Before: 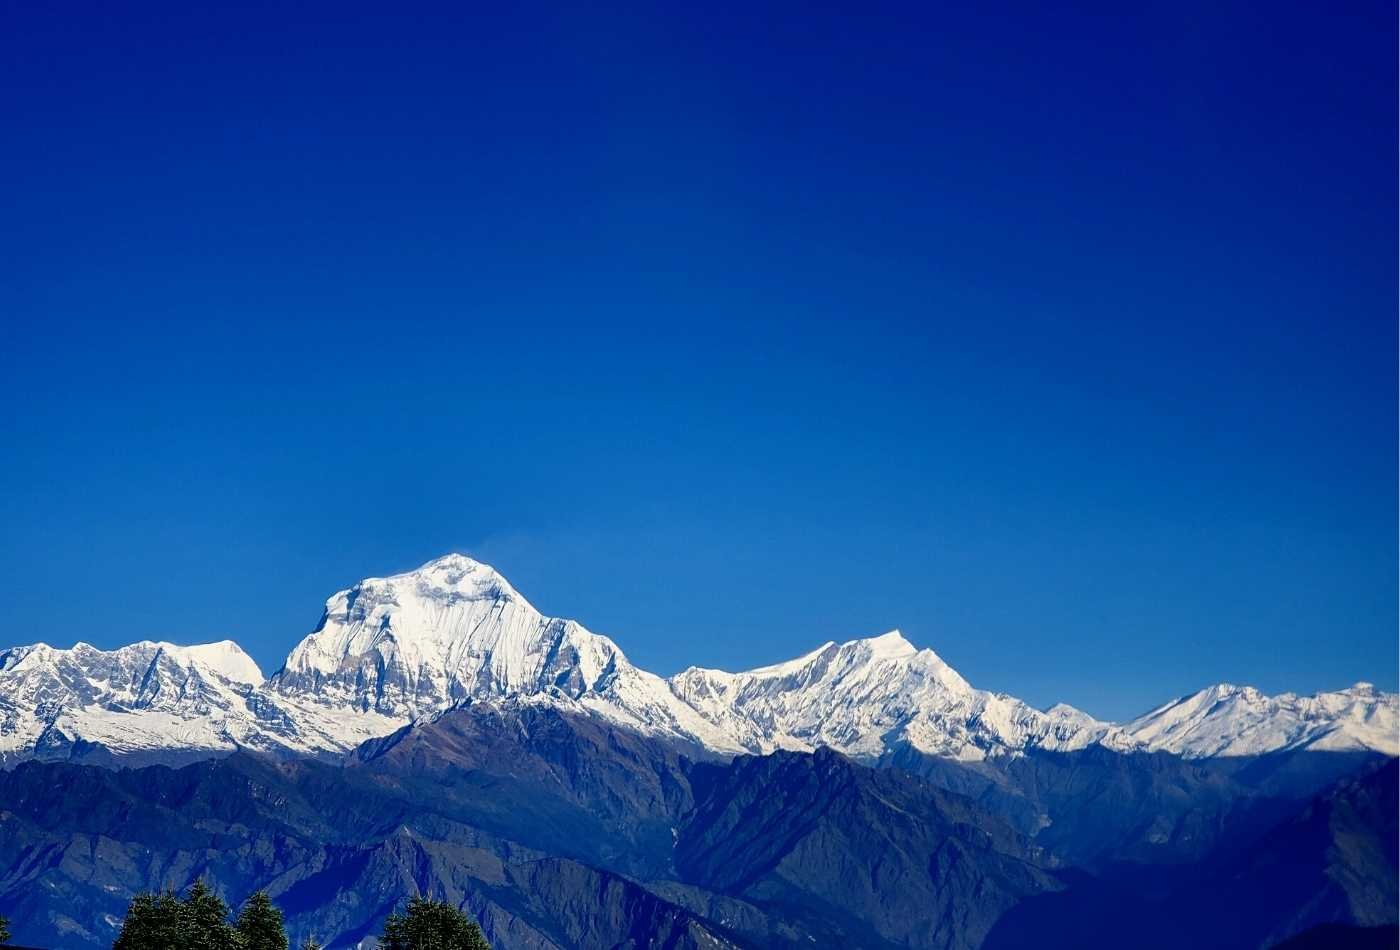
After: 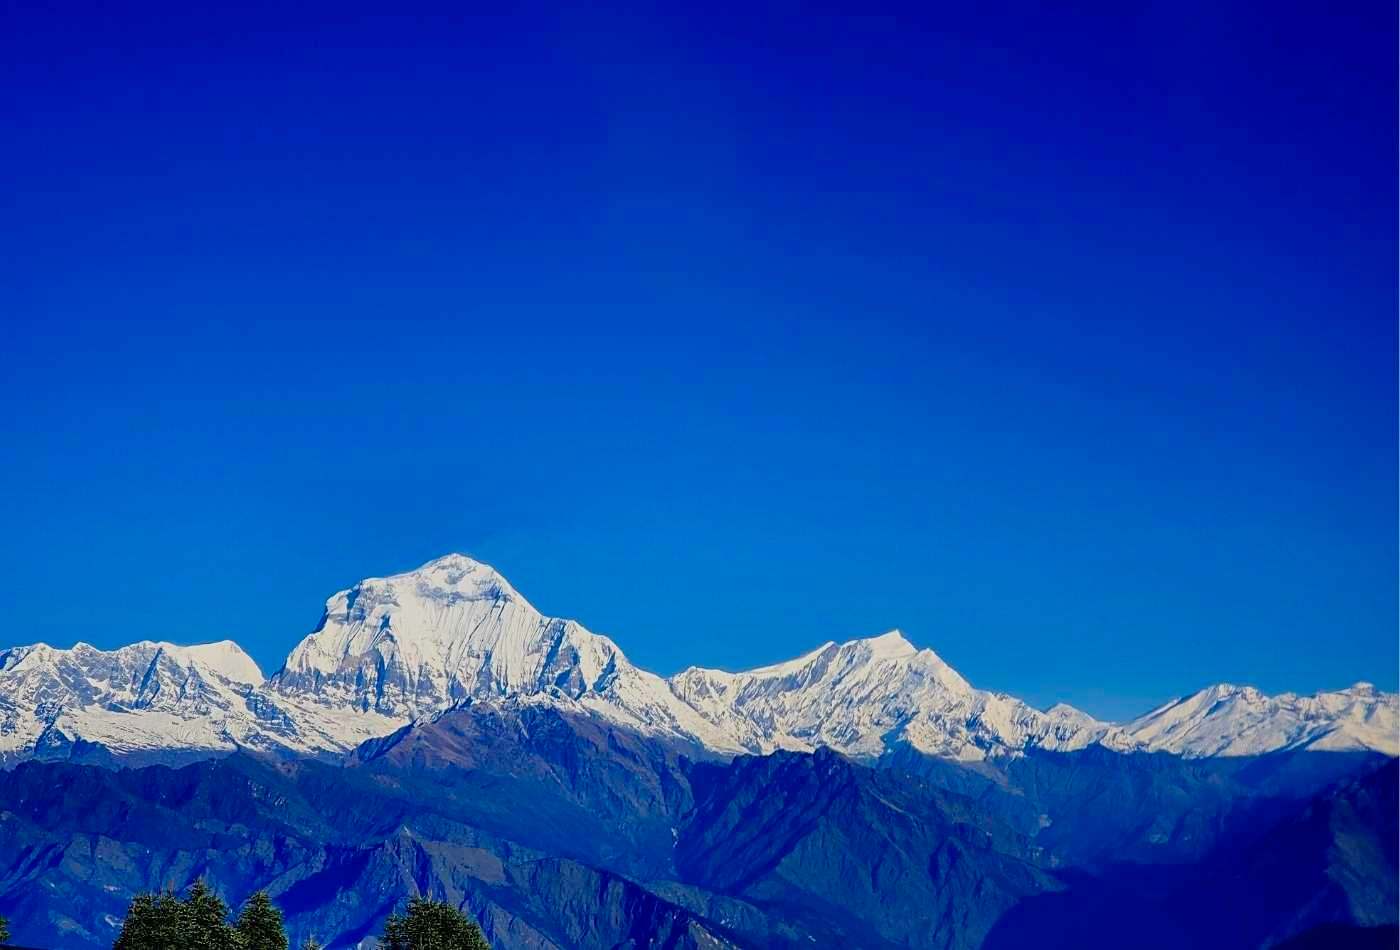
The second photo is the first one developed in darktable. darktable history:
color calibration: illuminant same as pipeline (D50), adaptation XYZ, x 0.347, y 0.359, temperature 5005.15 K
sharpen: amount 0.207
color balance rgb: power › hue 328.83°, perceptual saturation grading › global saturation 31.166%, contrast -20.269%
